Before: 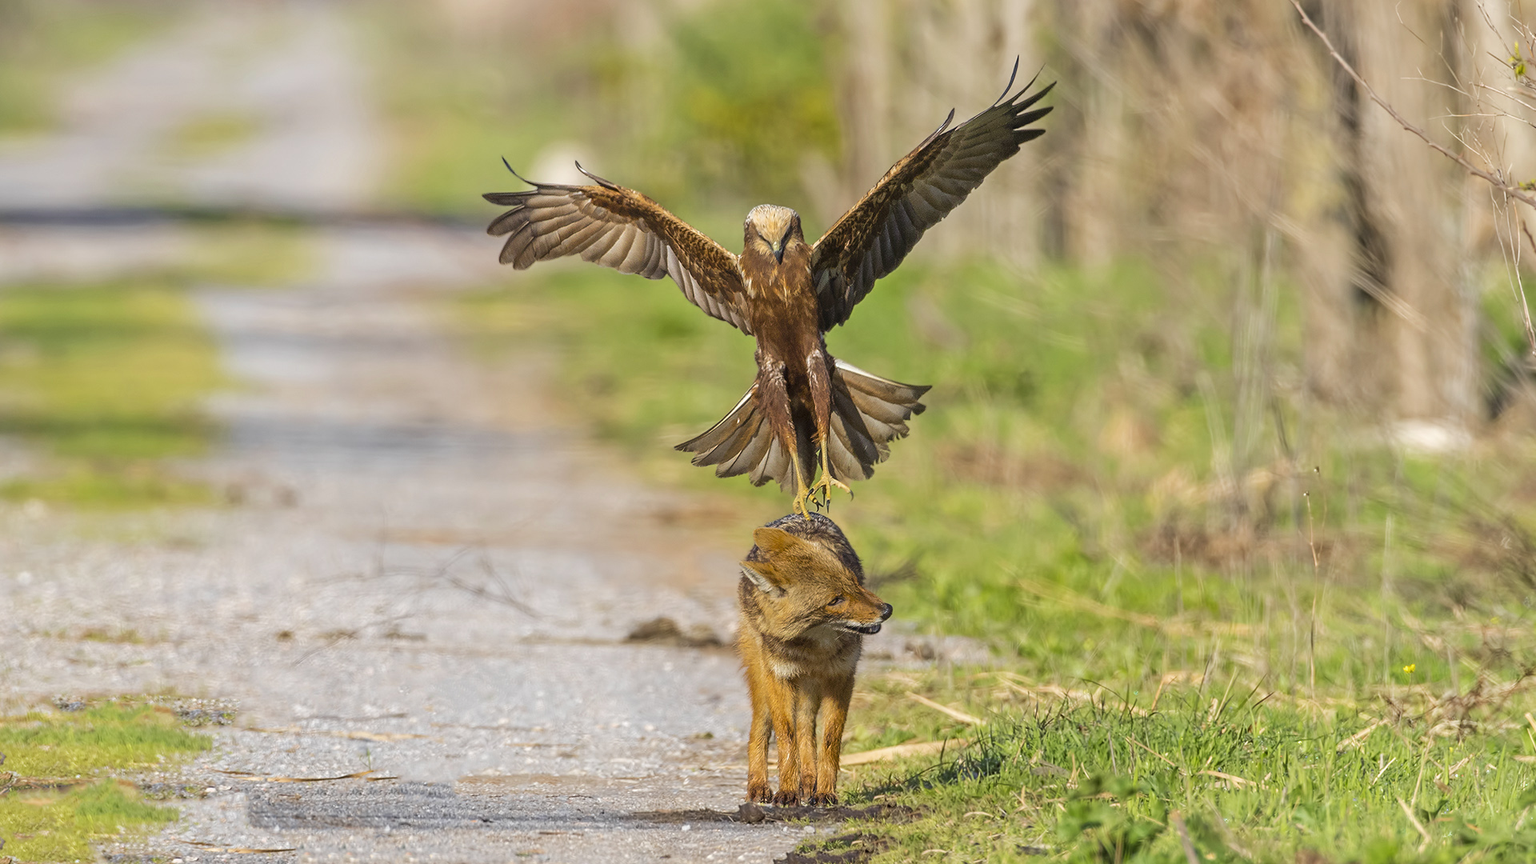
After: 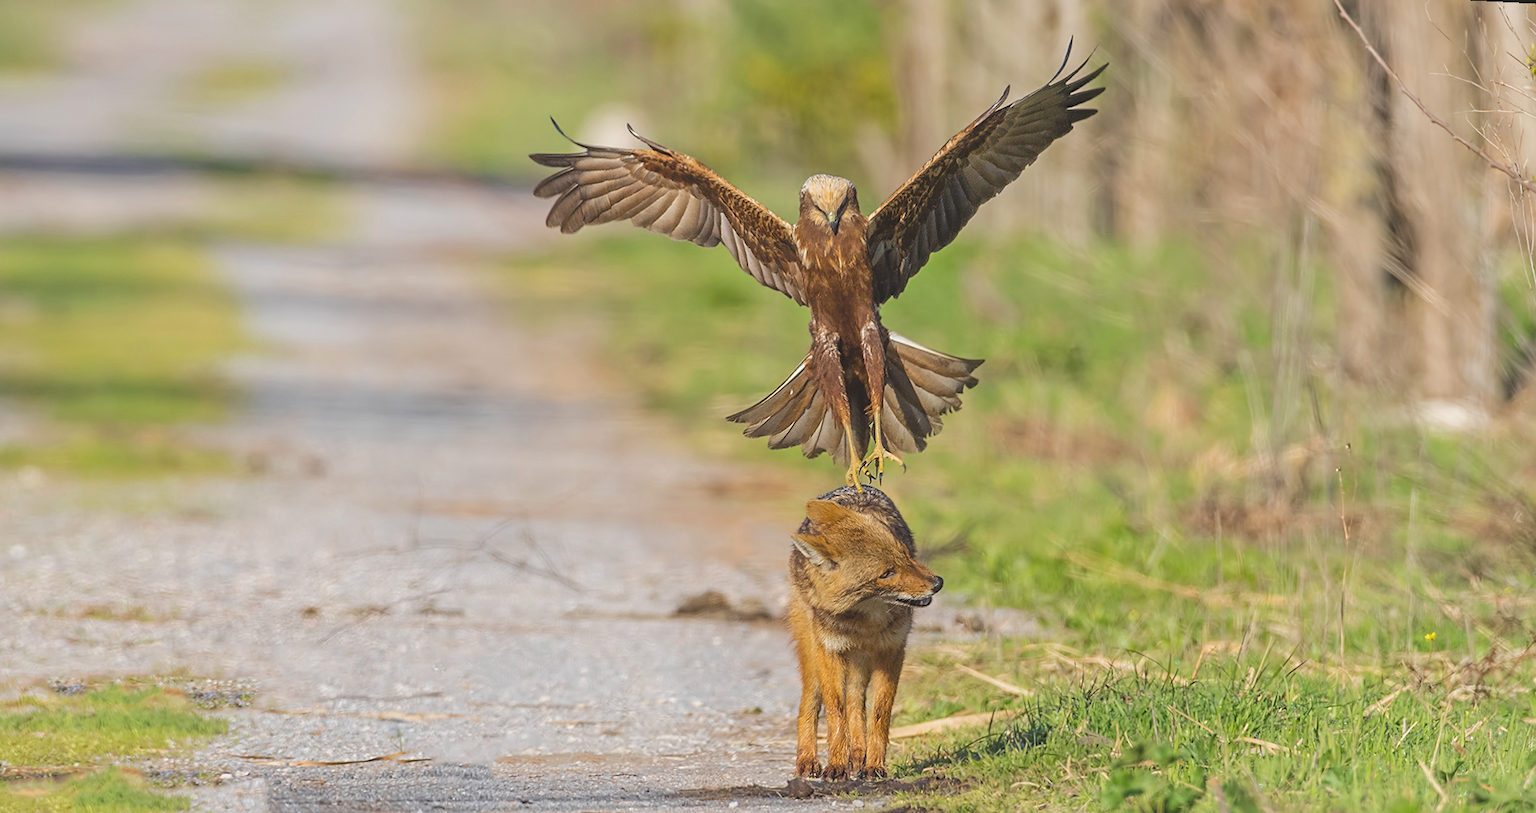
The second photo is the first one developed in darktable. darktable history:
color balance: lift [1.01, 1, 1, 1], gamma [1.097, 1, 1, 1], gain [0.85, 1, 1, 1]
sharpen: amount 0.2
rotate and perspective: rotation 0.679°, lens shift (horizontal) 0.136, crop left 0.009, crop right 0.991, crop top 0.078, crop bottom 0.95
